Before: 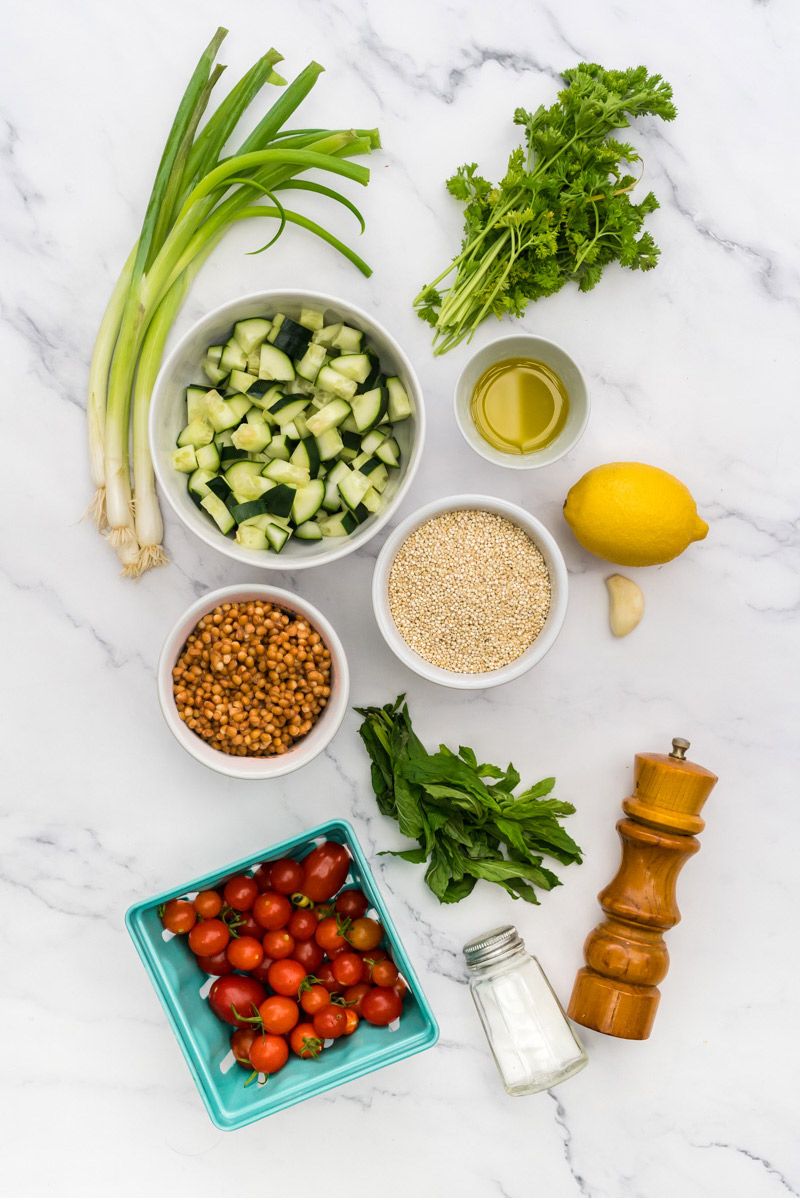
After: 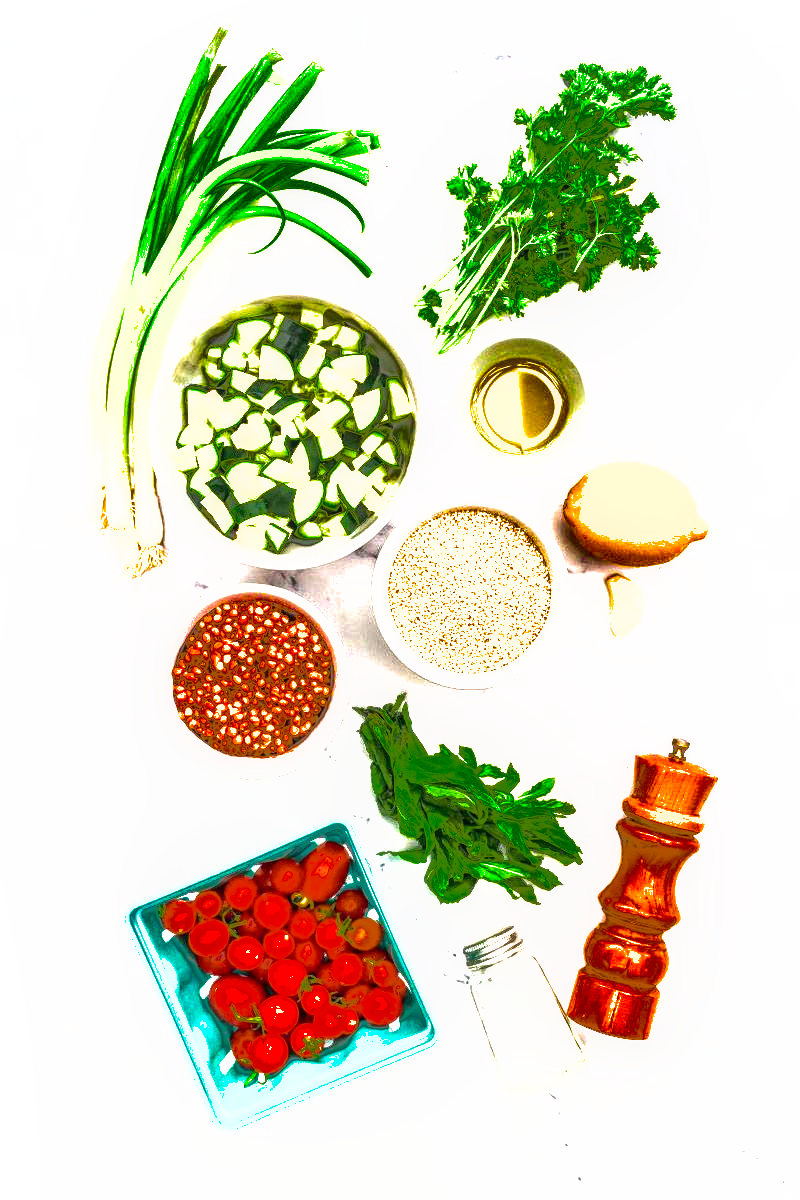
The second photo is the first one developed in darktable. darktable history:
exposure: black level correction 0, exposure 1.475 EV, compensate highlight preservation false
tone curve: curves: ch0 [(0, 0.013) (0.117, 0.081) (0.257, 0.259) (0.408, 0.45) (0.611, 0.64) (0.81, 0.857) (1, 1)]; ch1 [(0, 0) (0.287, 0.198) (0.501, 0.506) (0.56, 0.584) (0.715, 0.741) (0.976, 0.992)]; ch2 [(0, 0) (0.369, 0.362) (0.5, 0.5) (0.537, 0.547) (0.59, 0.603) (0.681, 0.754) (1, 1)], color space Lab, independent channels, preserve colors none
shadows and highlights: shadows 39.12, highlights -75.06
local contrast: on, module defaults
